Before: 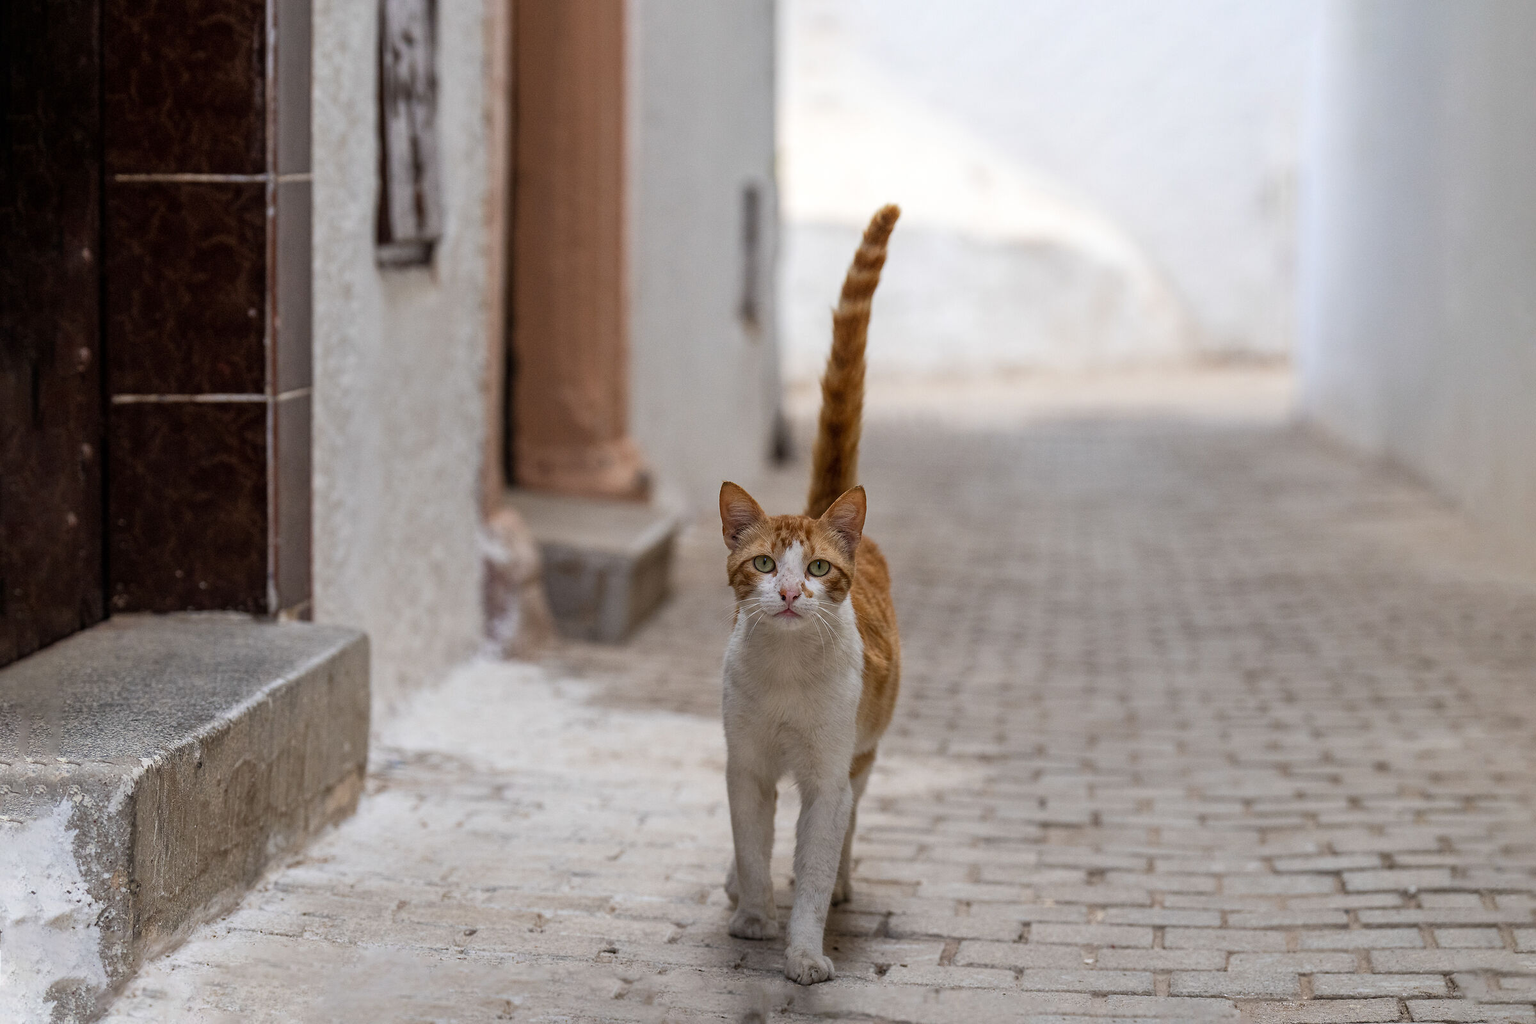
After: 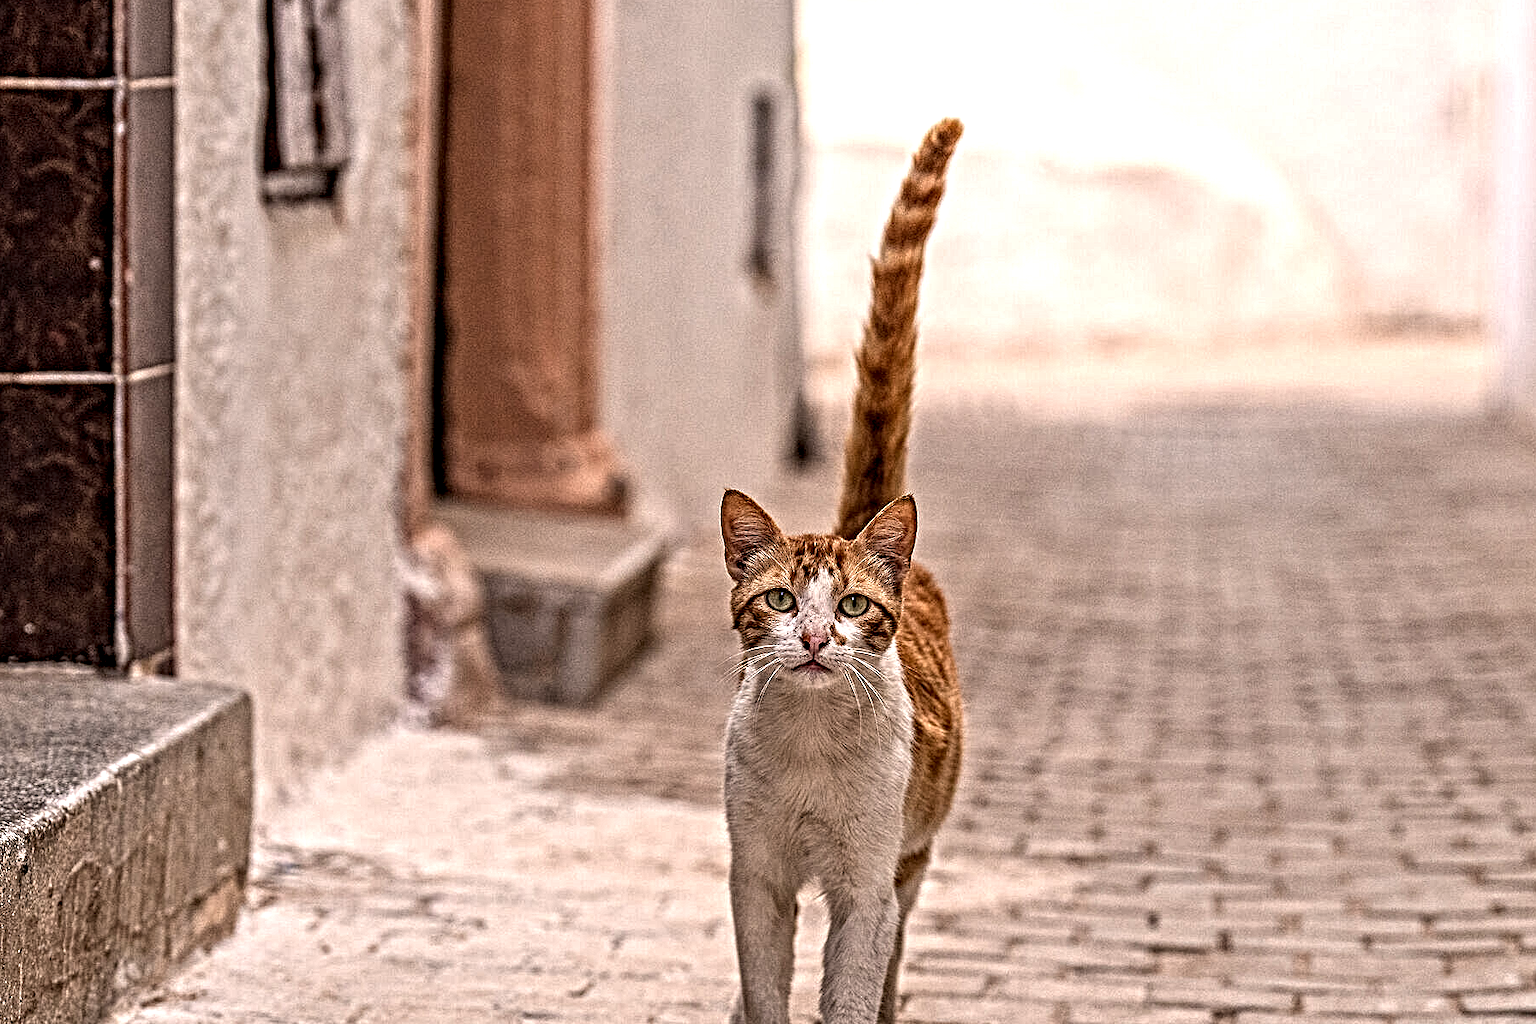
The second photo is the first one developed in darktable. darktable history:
crop and rotate: left 11.831%, top 11.346%, right 13.429%, bottom 13.899%
white balance: red 1.127, blue 0.943
exposure: exposure 0.3 EV, compensate highlight preservation false
contrast equalizer: octaves 7, y [[0.406, 0.494, 0.589, 0.753, 0.877, 0.999], [0.5 ×6], [0.5 ×6], [0 ×6], [0 ×6]]
local contrast: on, module defaults
rotate and perspective: automatic cropping off
